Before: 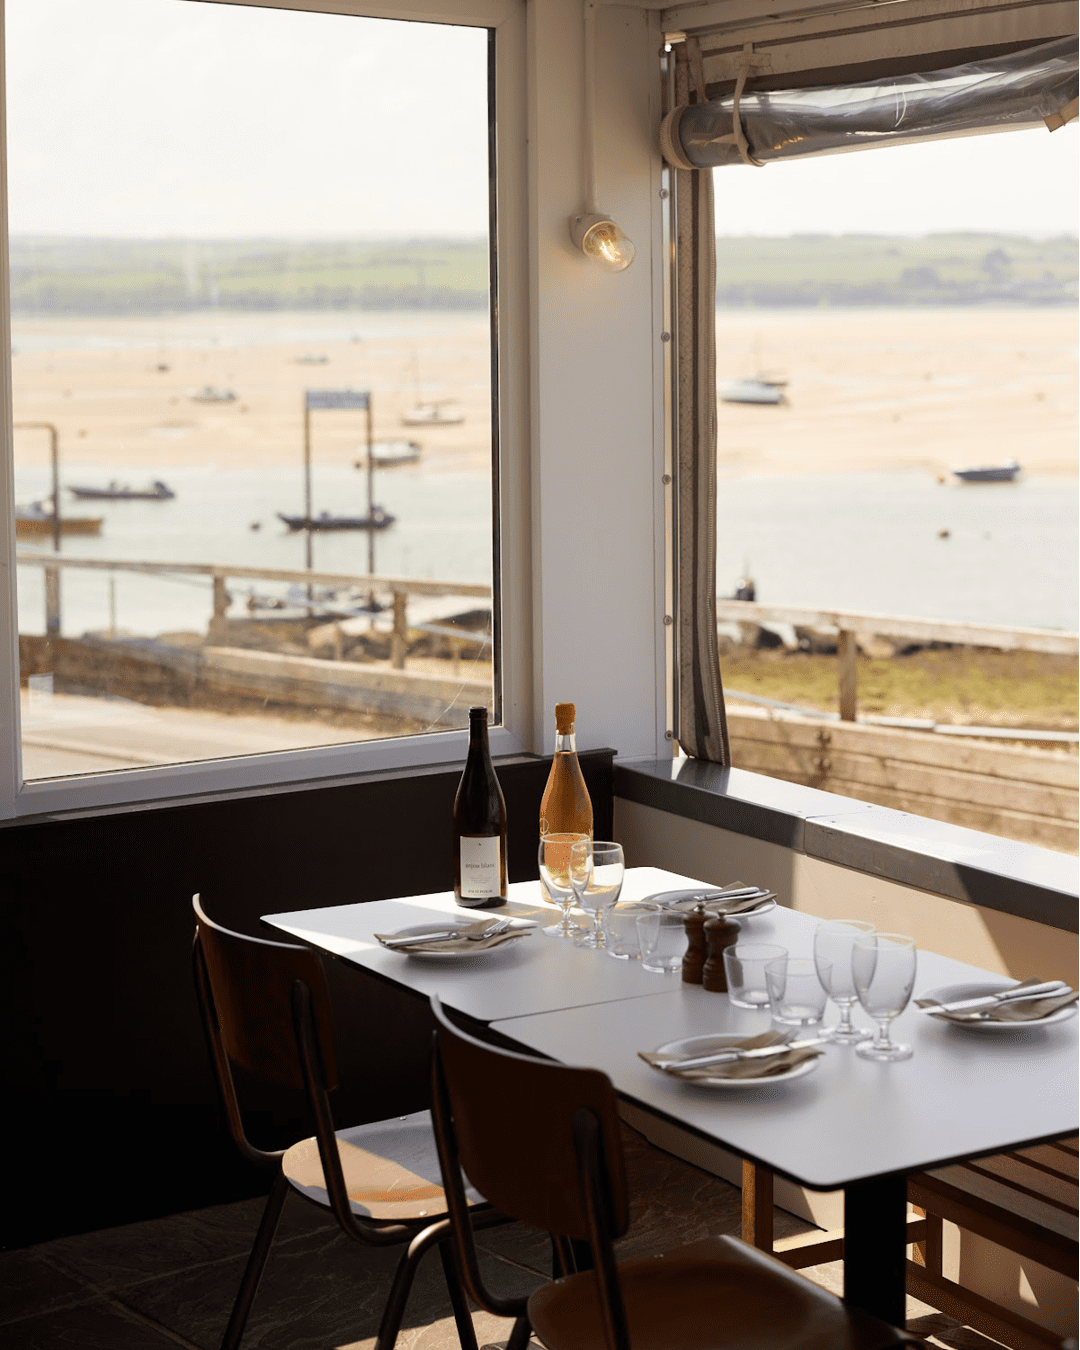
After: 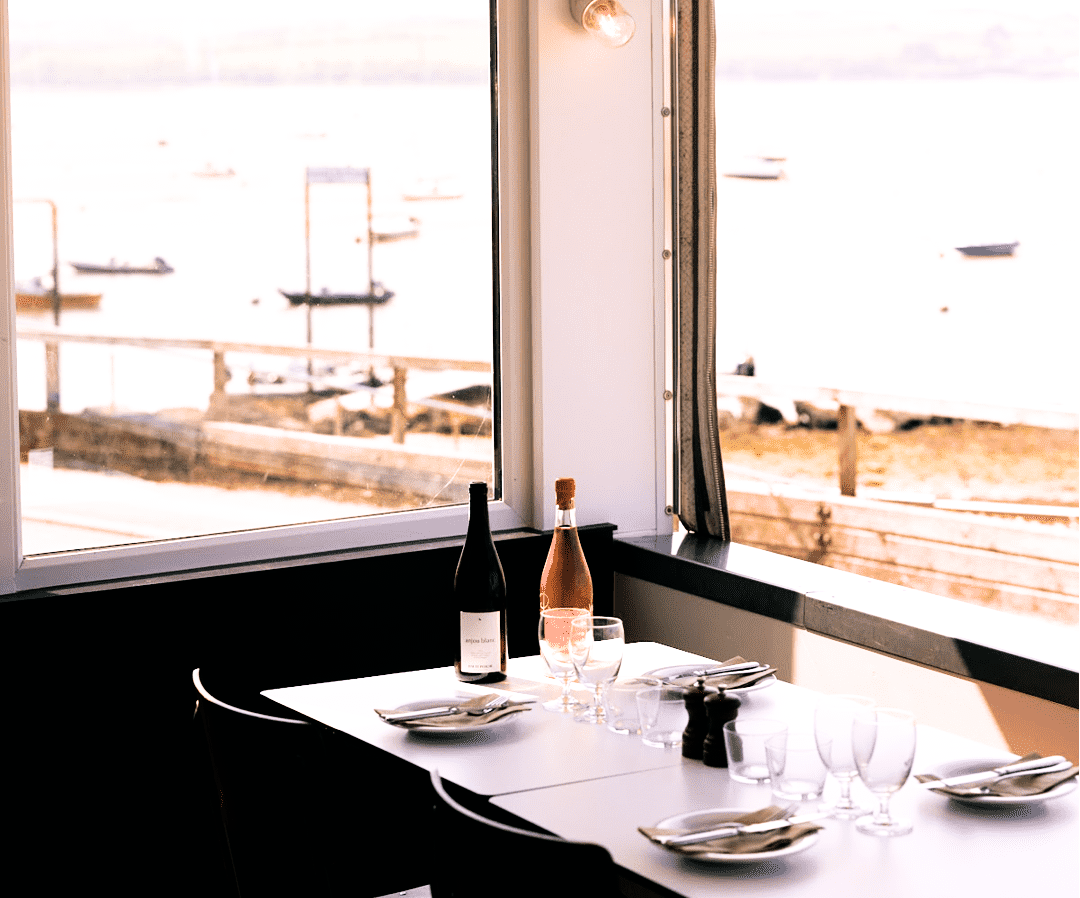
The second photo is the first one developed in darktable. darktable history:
filmic rgb: black relative exposure -5 EV, white relative exposure 3.5 EV, hardness 3.19, contrast 1.3, highlights saturation mix -50%
crop: top 16.727%, bottom 16.727%
exposure: black level correction 0, exposure 1.3 EV, compensate exposure bias true, compensate highlight preservation false
color balance: lift [1.016, 0.983, 1, 1.017], gamma [0.78, 1.018, 1.043, 0.957], gain [0.786, 1.063, 0.937, 1.017], input saturation 118.26%, contrast 13.43%, contrast fulcrum 21.62%, output saturation 82.76%
